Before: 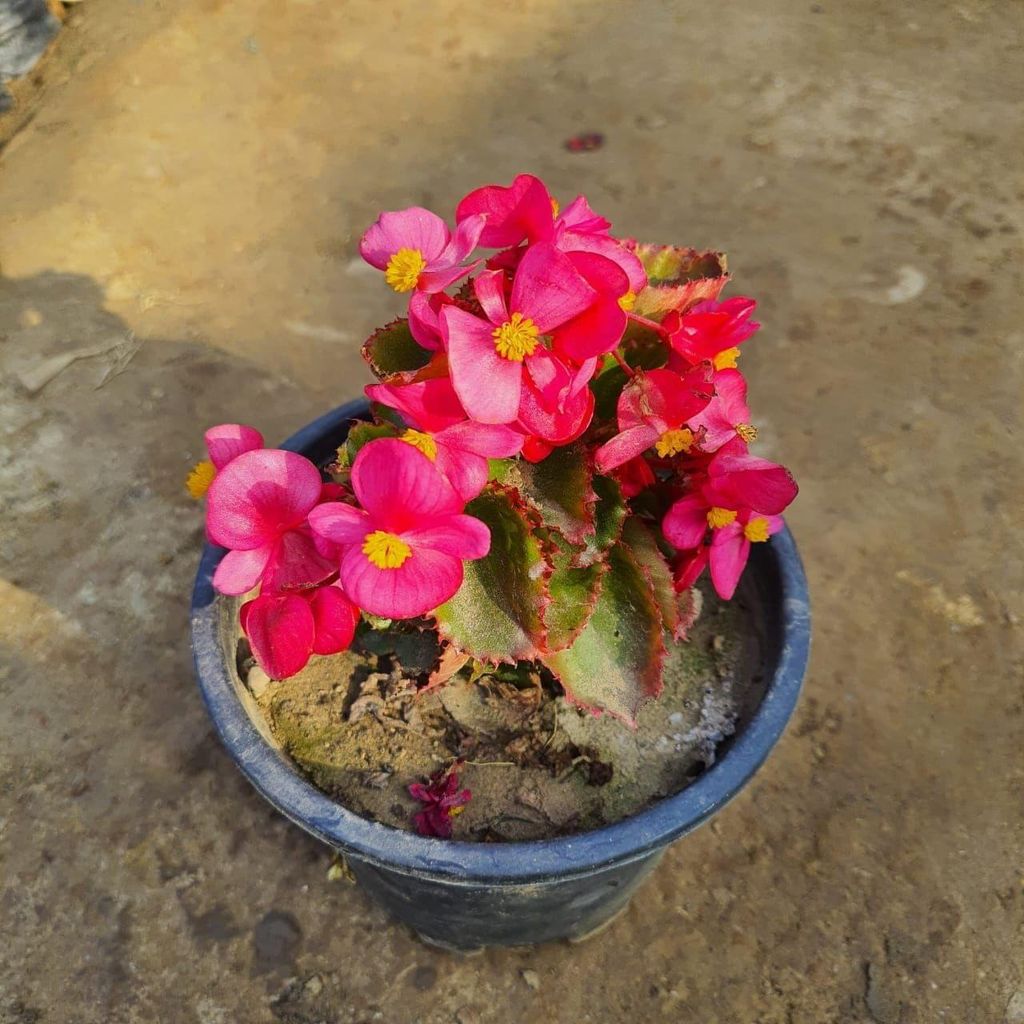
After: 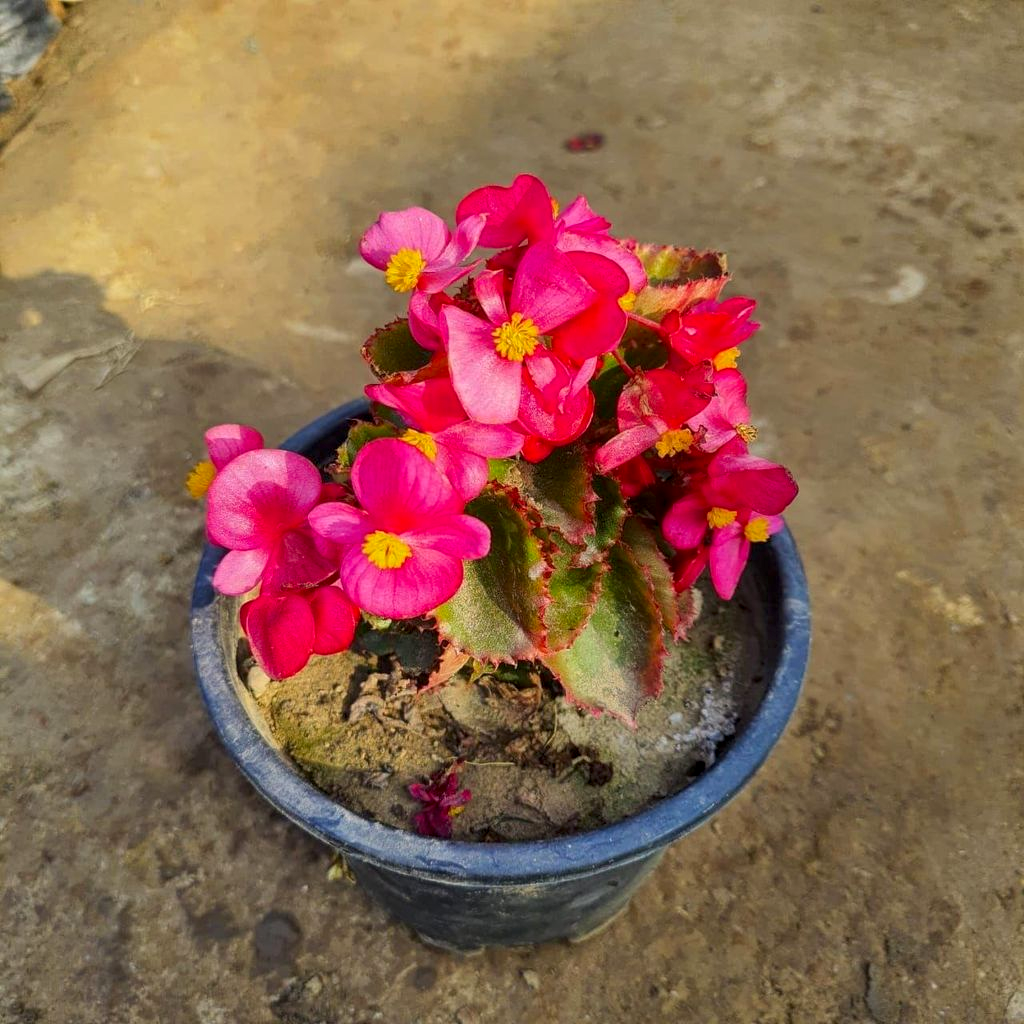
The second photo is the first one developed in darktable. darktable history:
local contrast: highlights 102%, shadows 102%, detail 131%, midtone range 0.2
color correction: highlights b* -0.015, saturation 1.1
